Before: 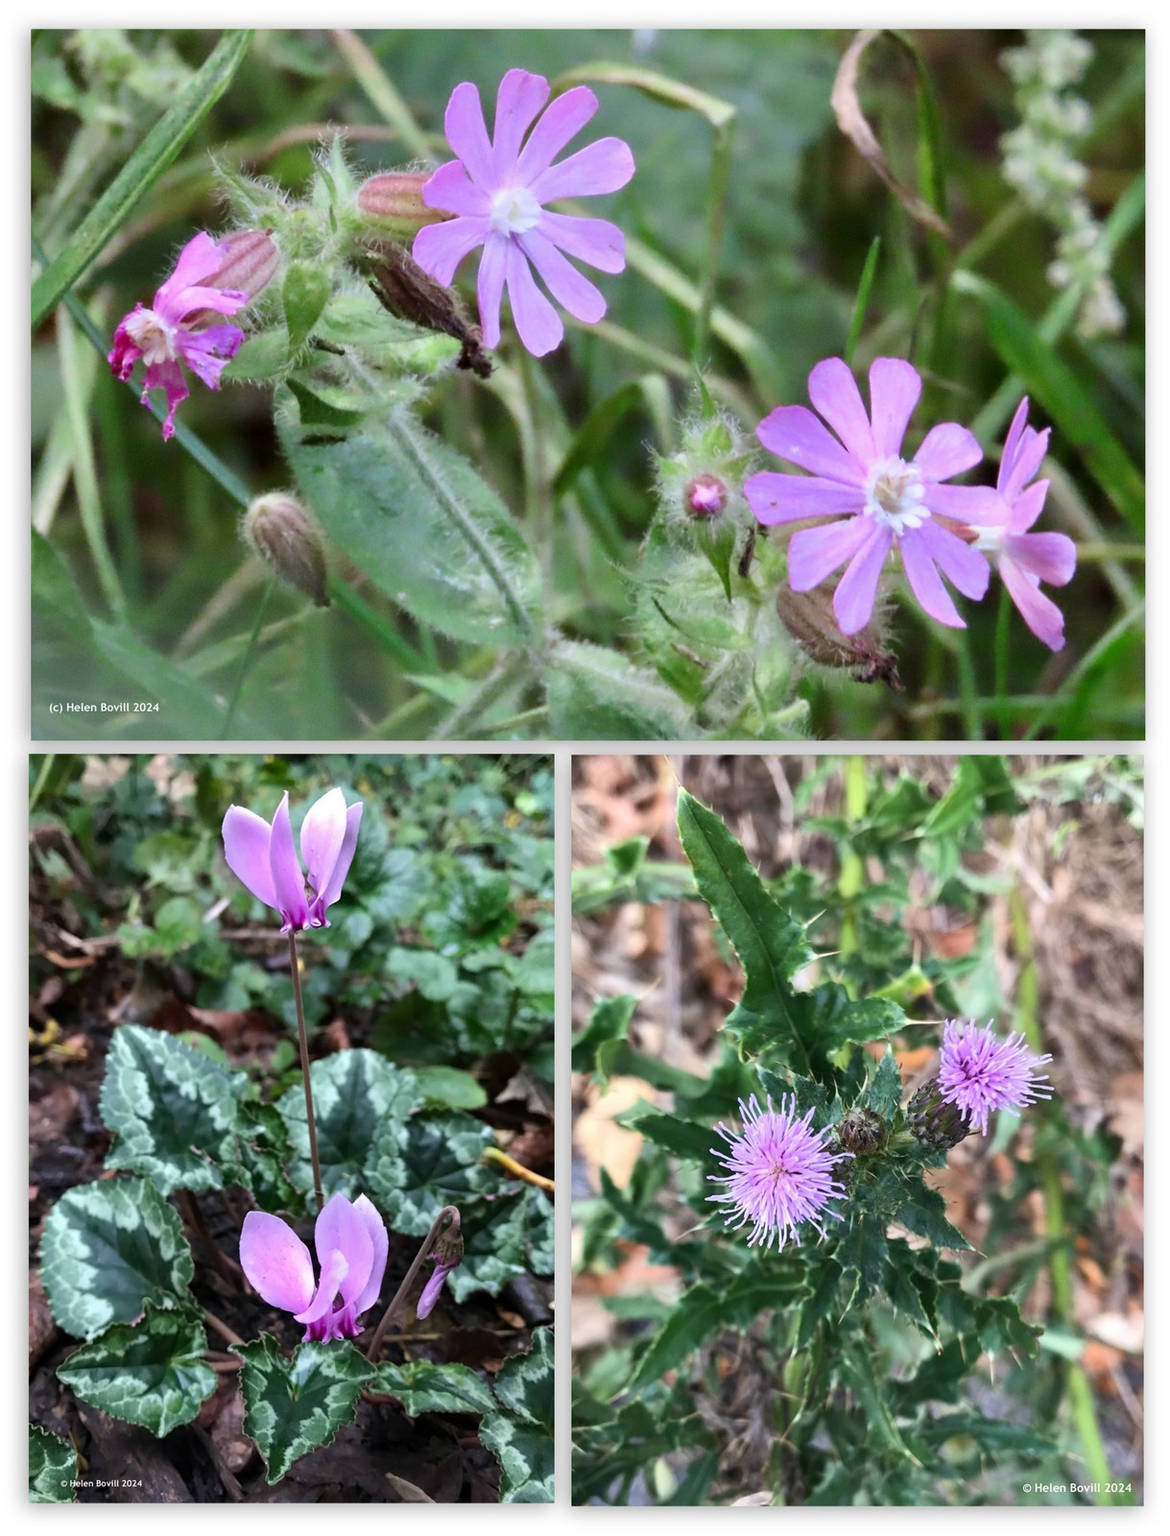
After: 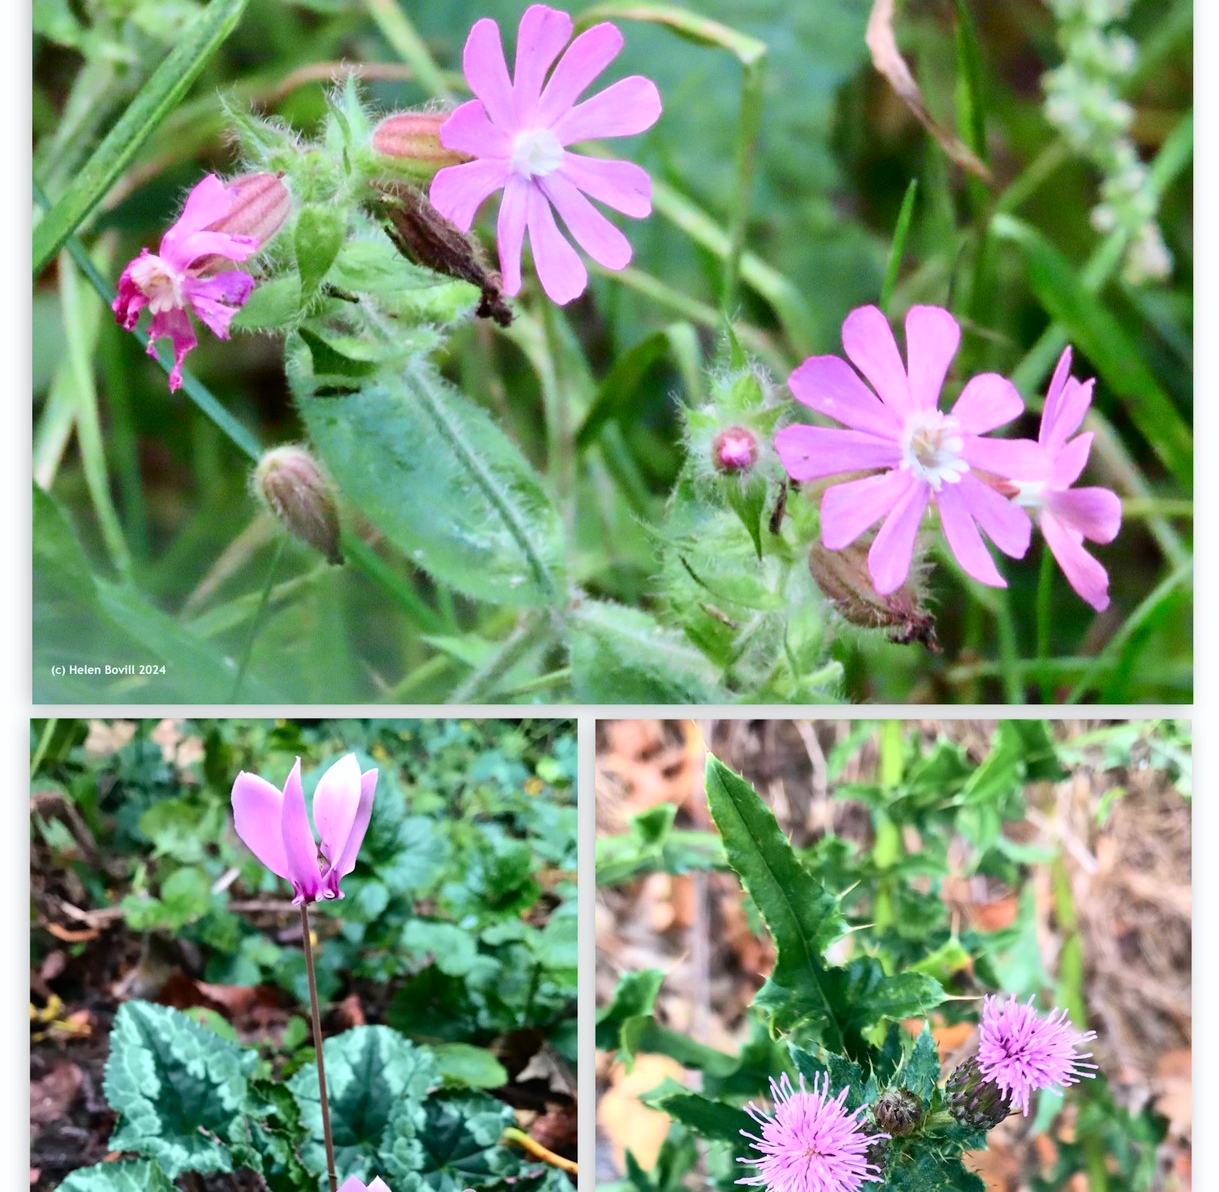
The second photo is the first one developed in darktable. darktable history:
tone curve: curves: ch0 [(0, 0) (0.051, 0.047) (0.102, 0.099) (0.228, 0.262) (0.446, 0.527) (0.695, 0.778) (0.908, 0.946) (1, 1)]; ch1 [(0, 0) (0.339, 0.298) (0.402, 0.363) (0.453, 0.413) (0.485, 0.469) (0.494, 0.493) (0.504, 0.501) (0.525, 0.533) (0.563, 0.591) (0.597, 0.631) (1, 1)]; ch2 [(0, 0) (0.48, 0.48) (0.504, 0.5) (0.539, 0.554) (0.59, 0.628) (0.642, 0.682) (0.824, 0.815) (1, 1)], color space Lab, independent channels, preserve colors none
crop: top 4.234%, bottom 21.218%
